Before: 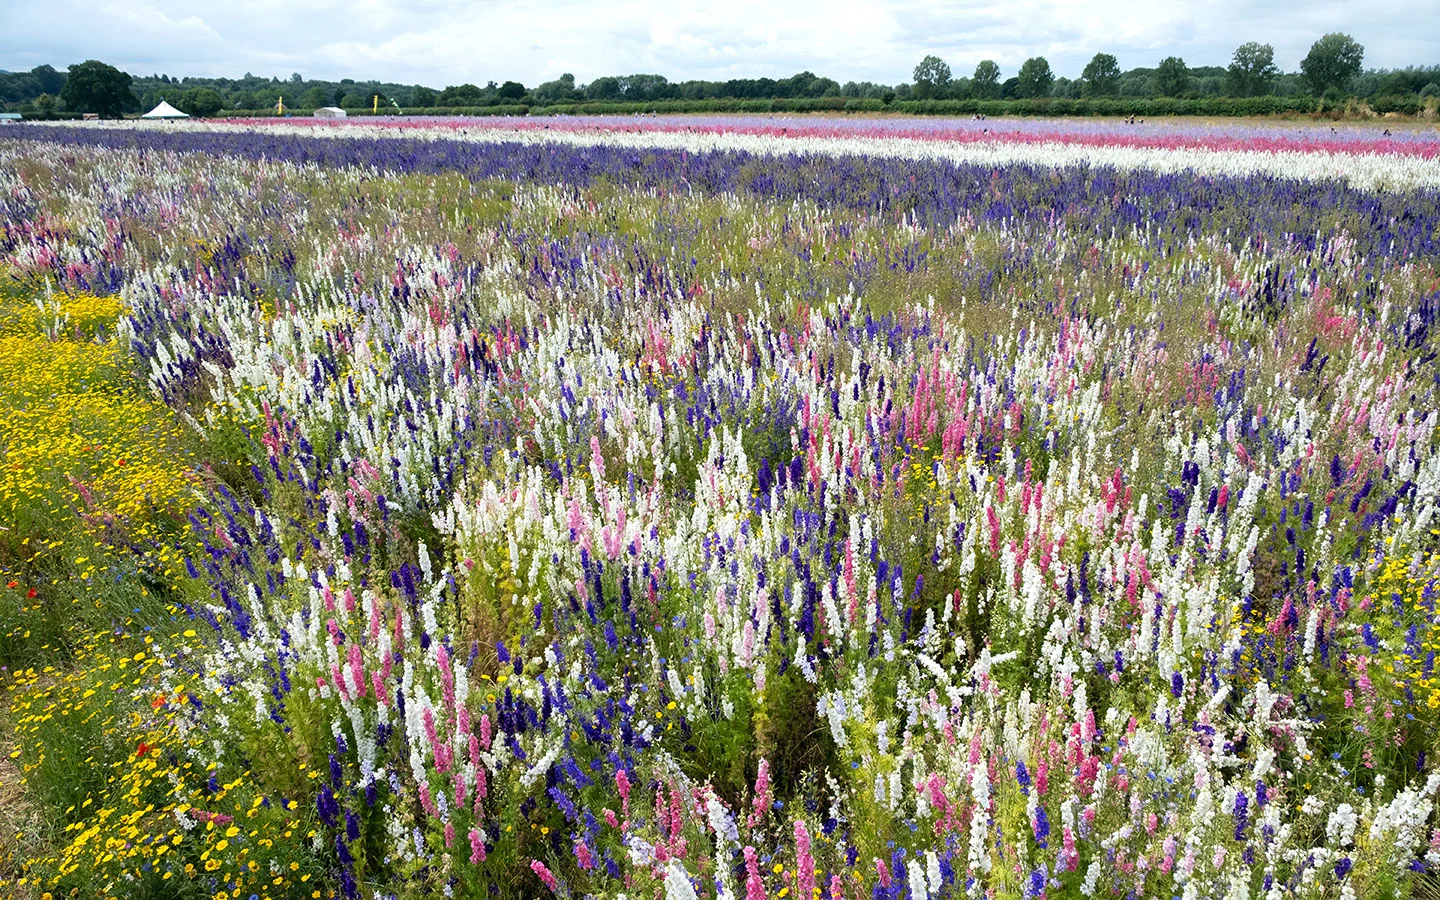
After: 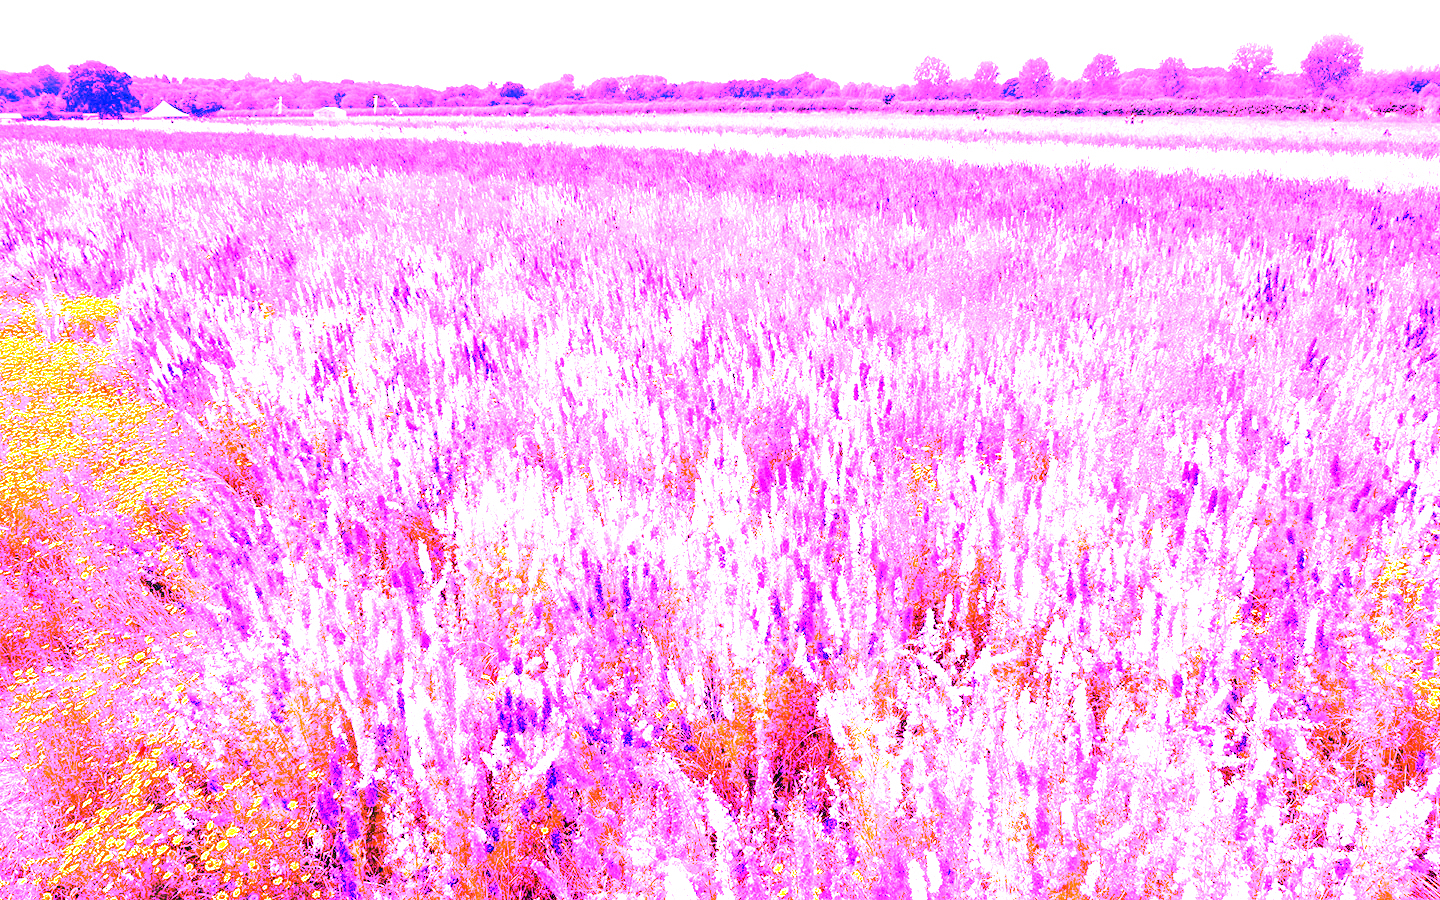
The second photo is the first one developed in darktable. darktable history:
exposure: black level correction 0, exposure 1.2 EV, compensate highlight preservation false
white balance: red 8, blue 8
